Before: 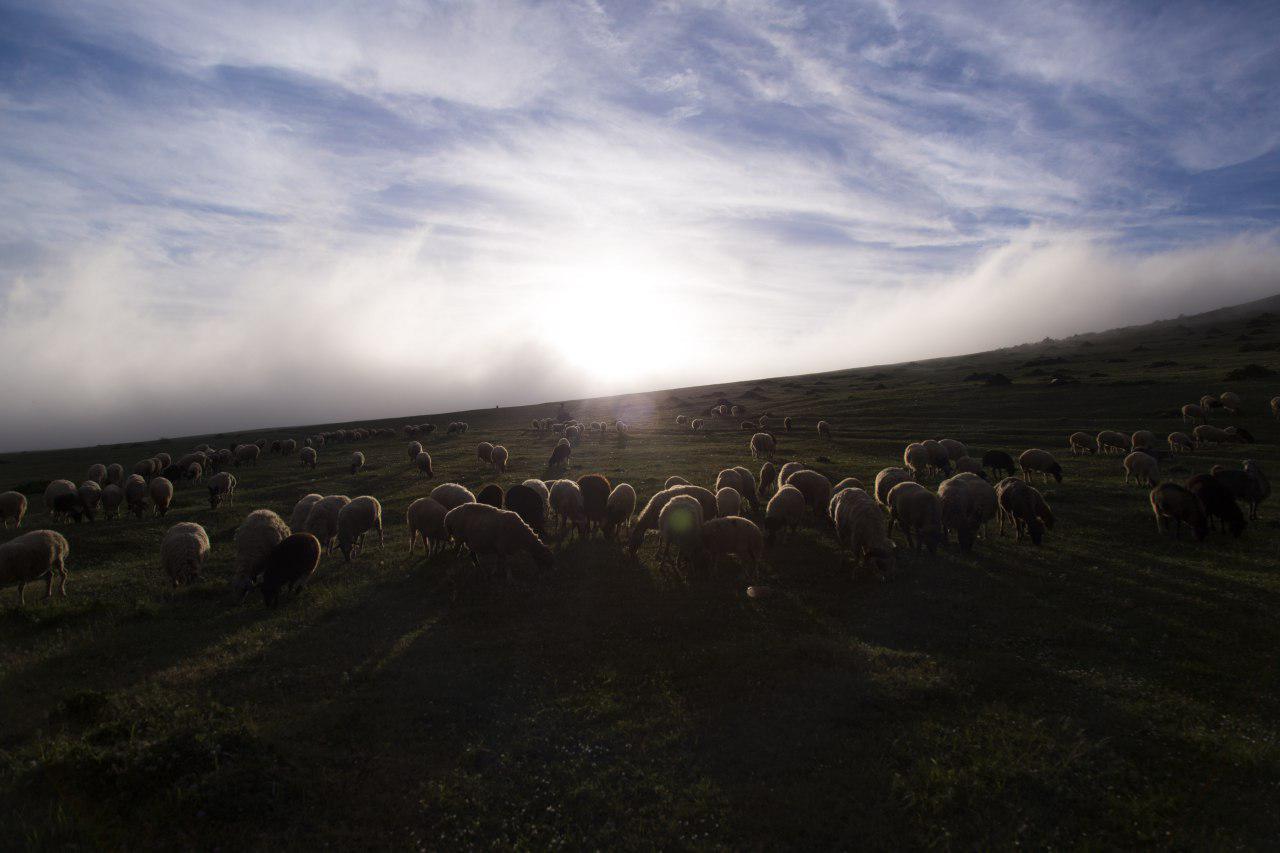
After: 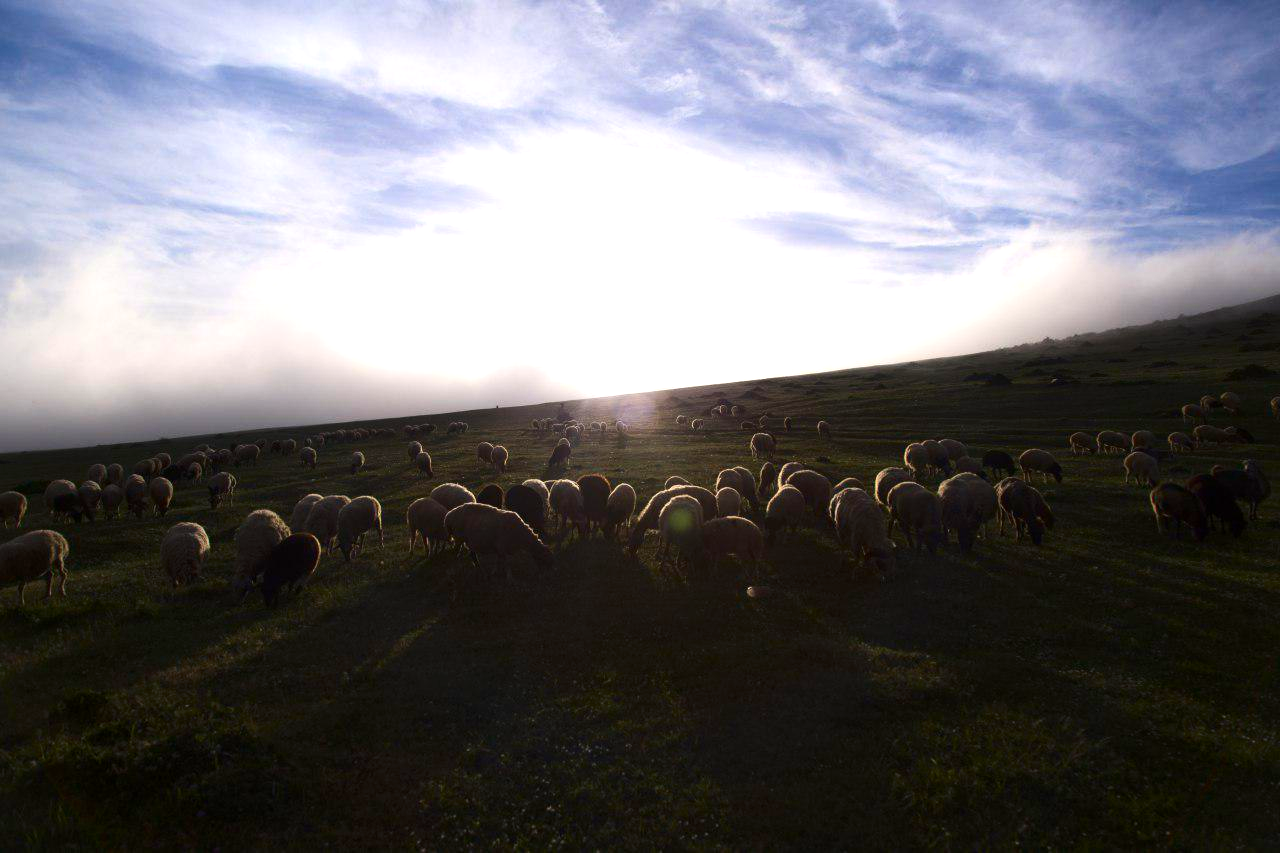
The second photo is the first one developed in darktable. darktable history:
exposure: black level correction 0, exposure 0.7 EV, compensate exposure bias true, compensate highlight preservation false
contrast brightness saturation: contrast 0.13, brightness -0.05, saturation 0.16
